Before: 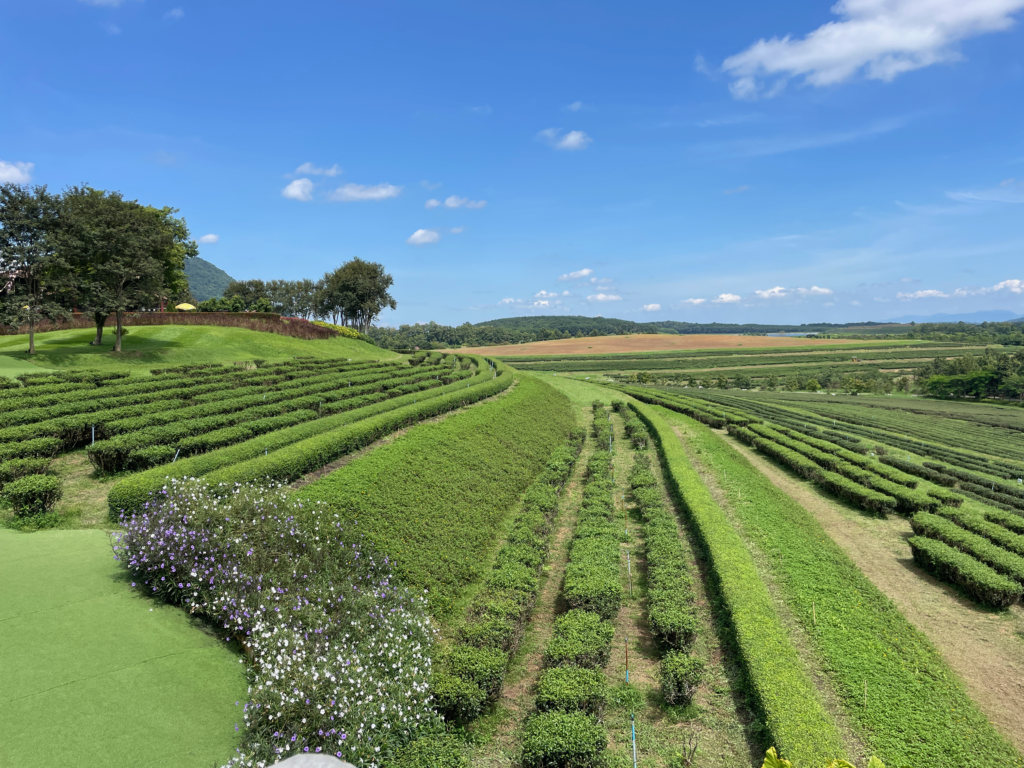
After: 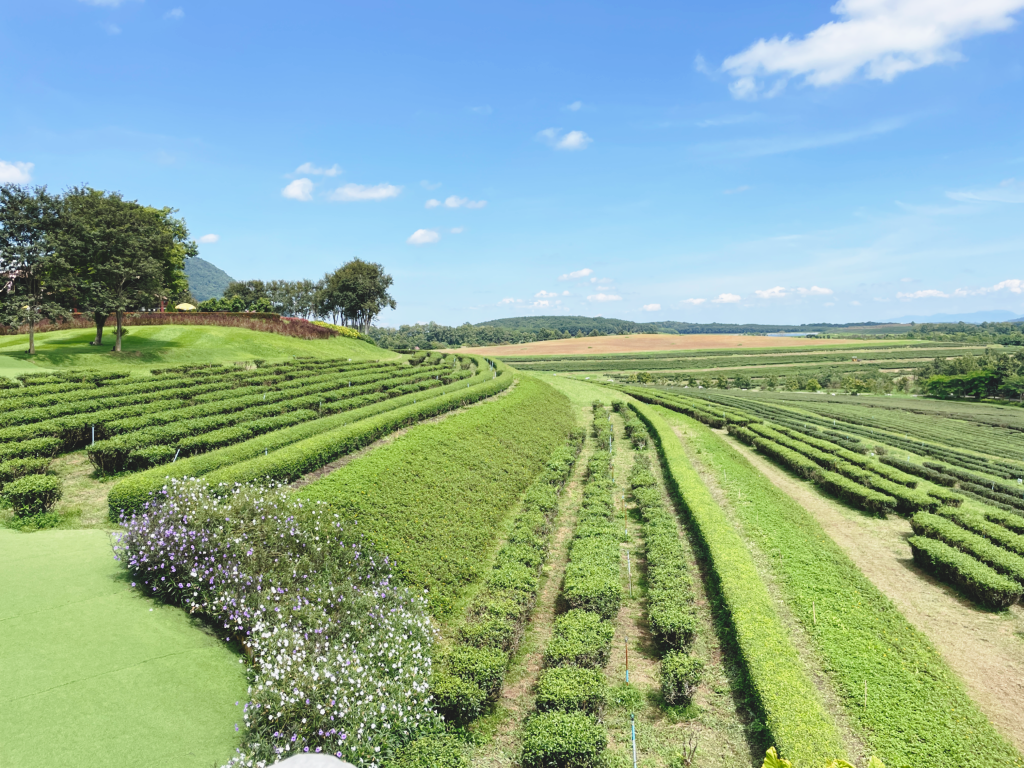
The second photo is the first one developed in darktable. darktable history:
base curve: curves: ch0 [(0, 0) (0.028, 0.03) (0.121, 0.232) (0.46, 0.748) (0.859, 0.968) (1, 1)], preserve colors none
exposure: black level correction -0.014, exposure -0.193 EV, compensate highlight preservation false
